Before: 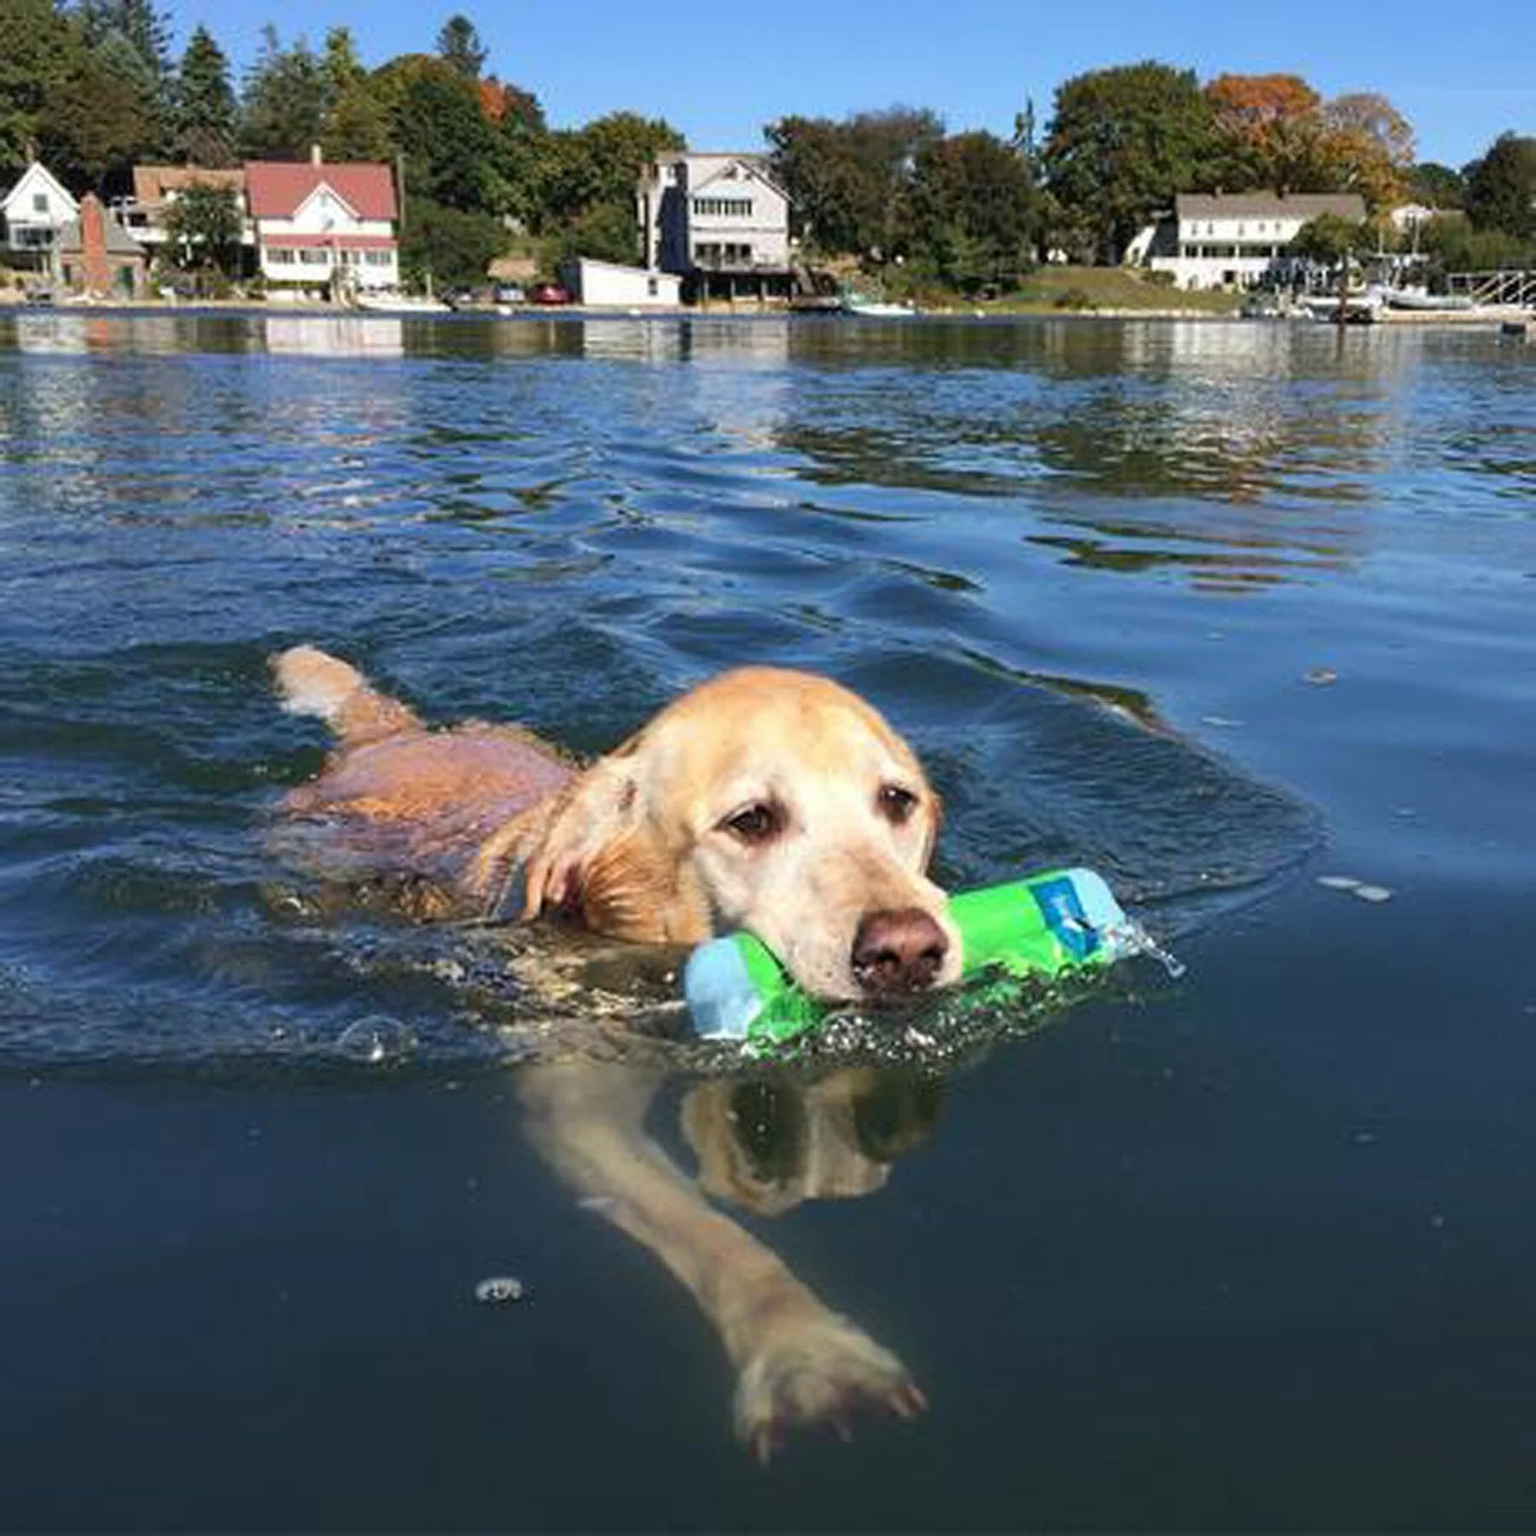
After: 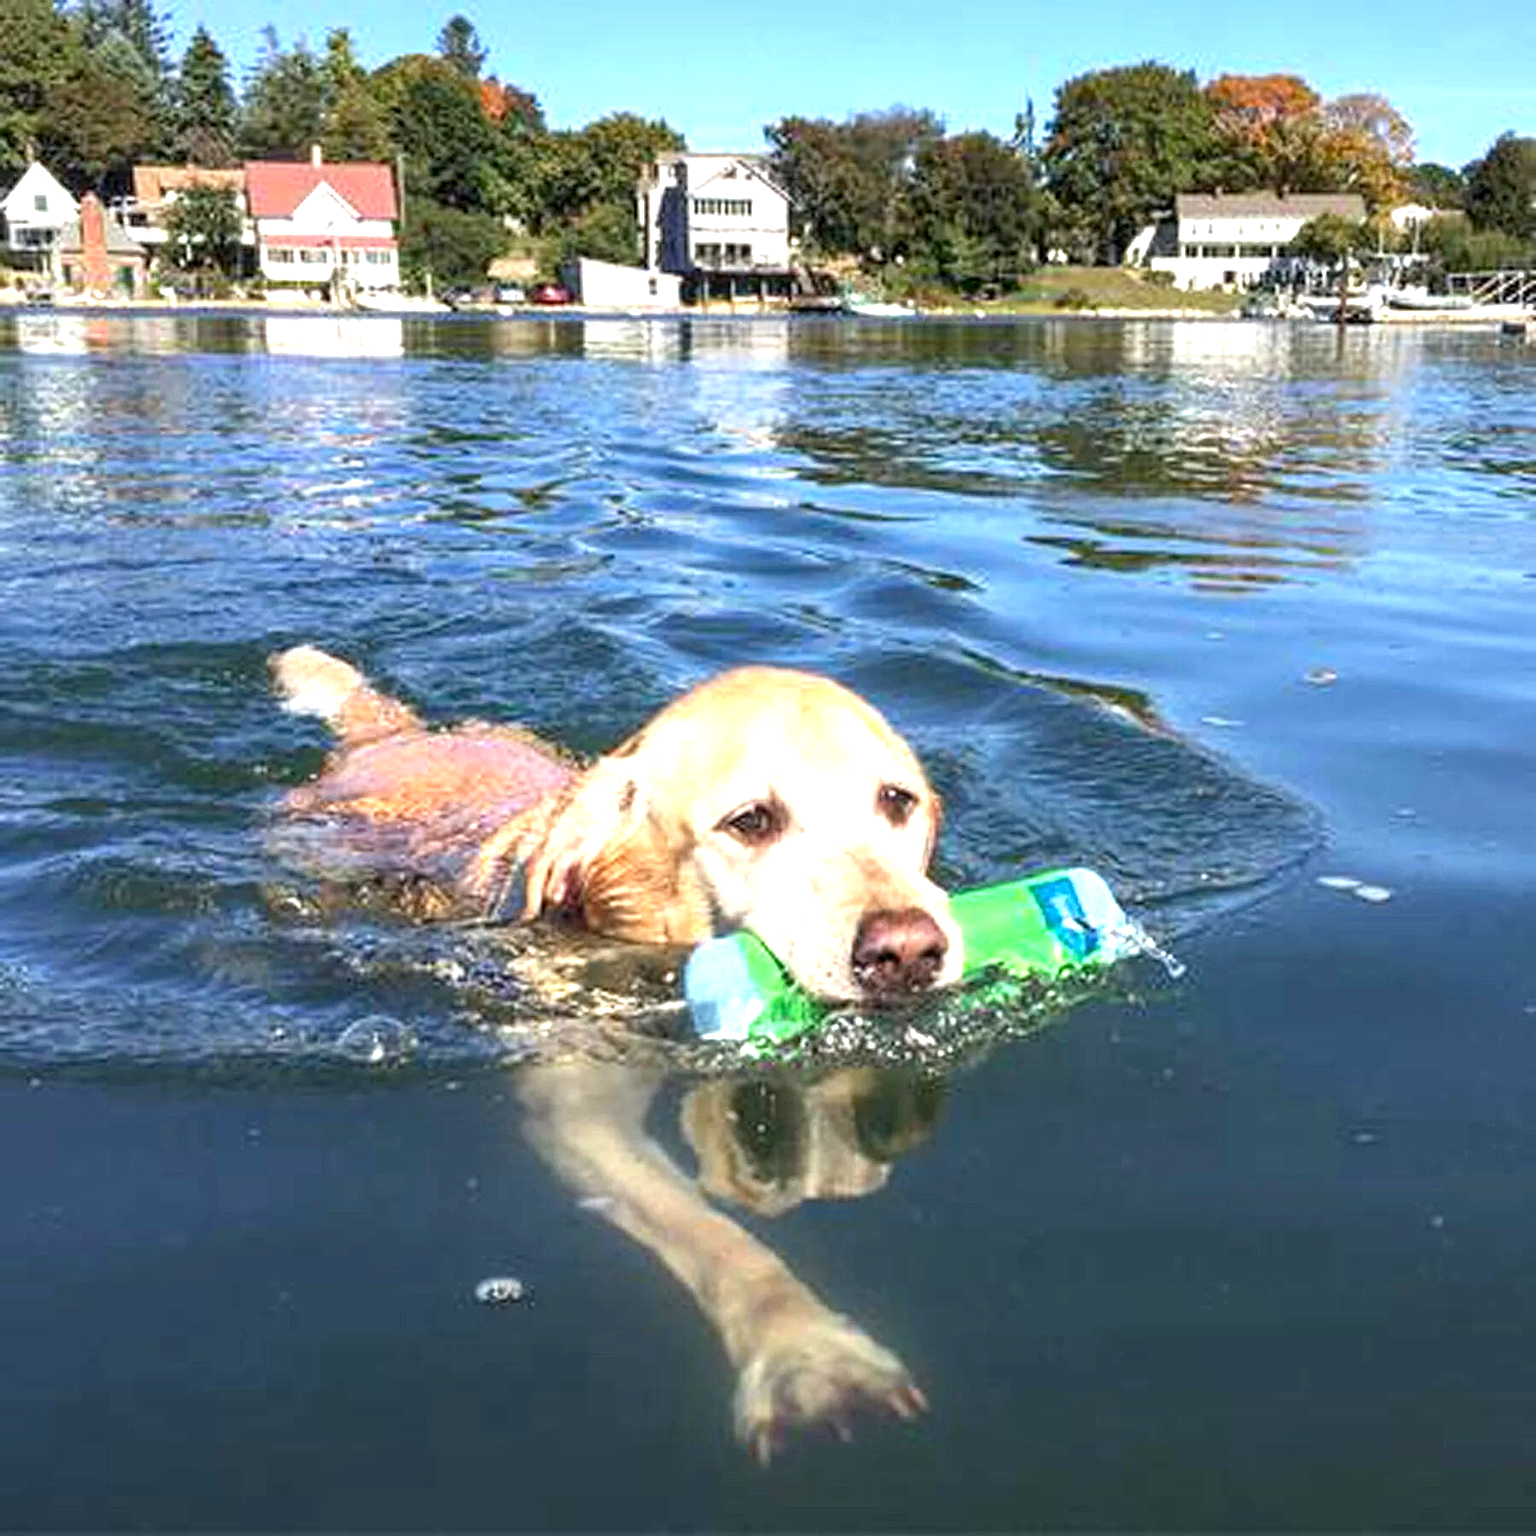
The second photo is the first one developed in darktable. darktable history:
exposure: black level correction 0.001, exposure 1 EV, compensate highlight preservation false
local contrast: on, module defaults
